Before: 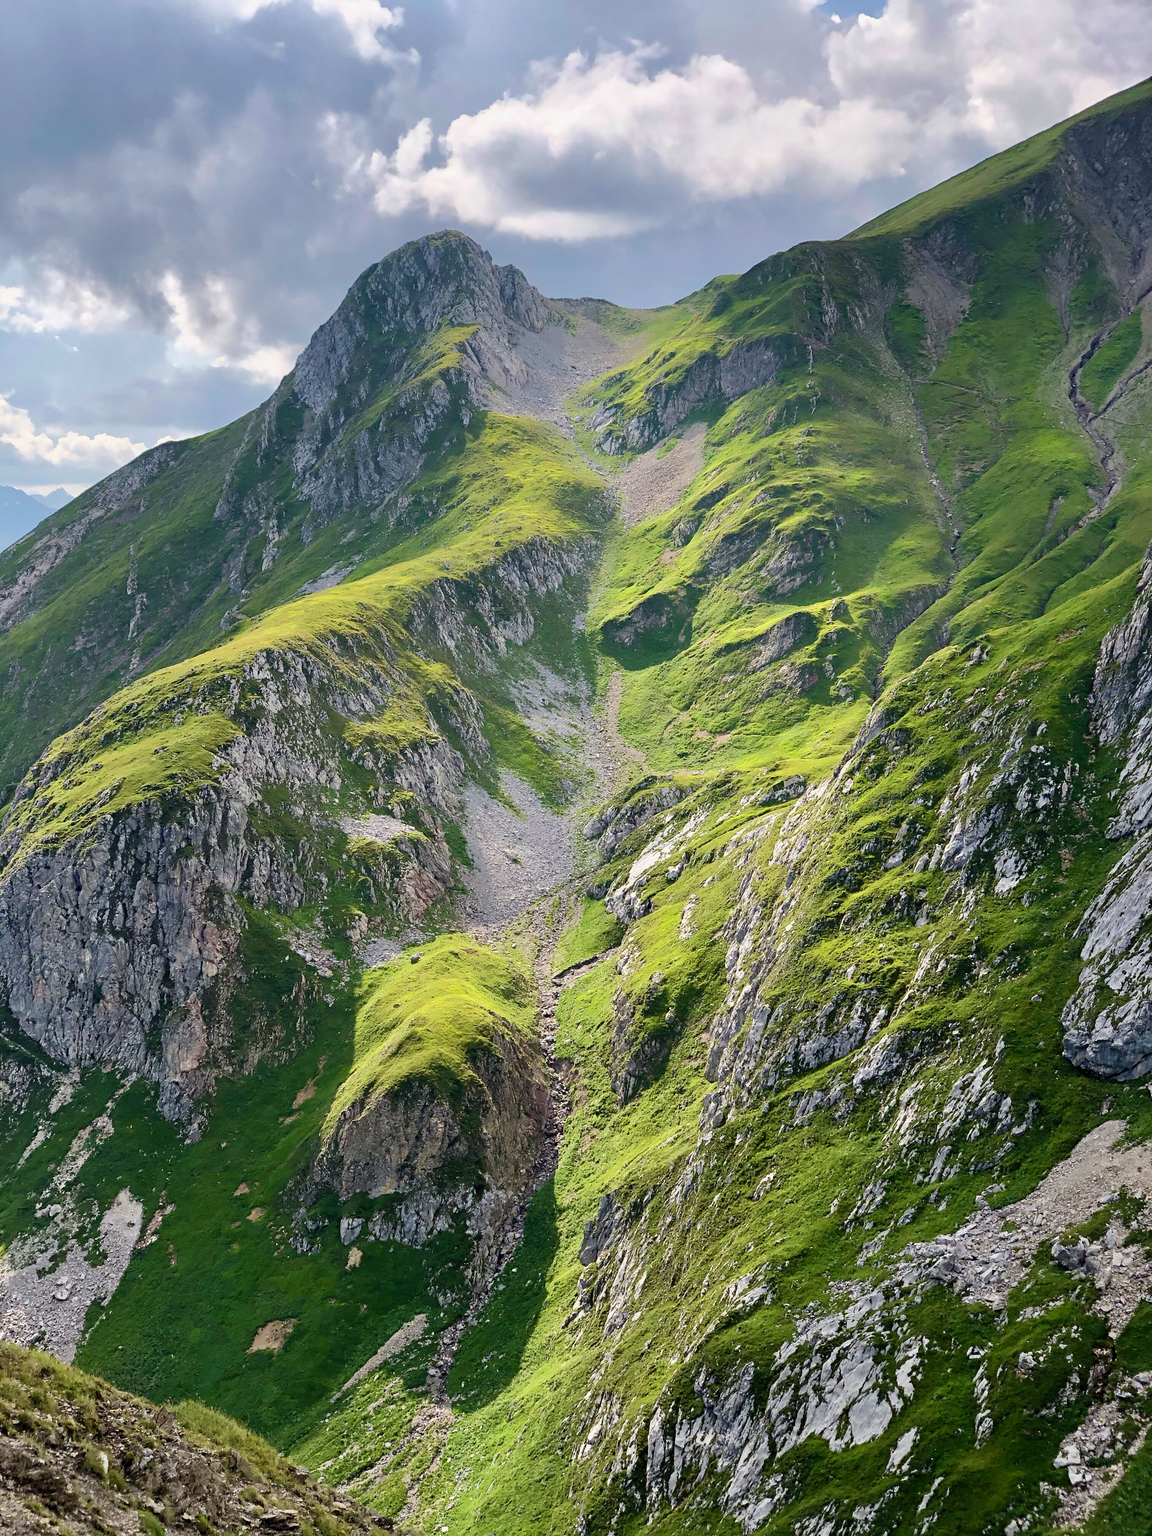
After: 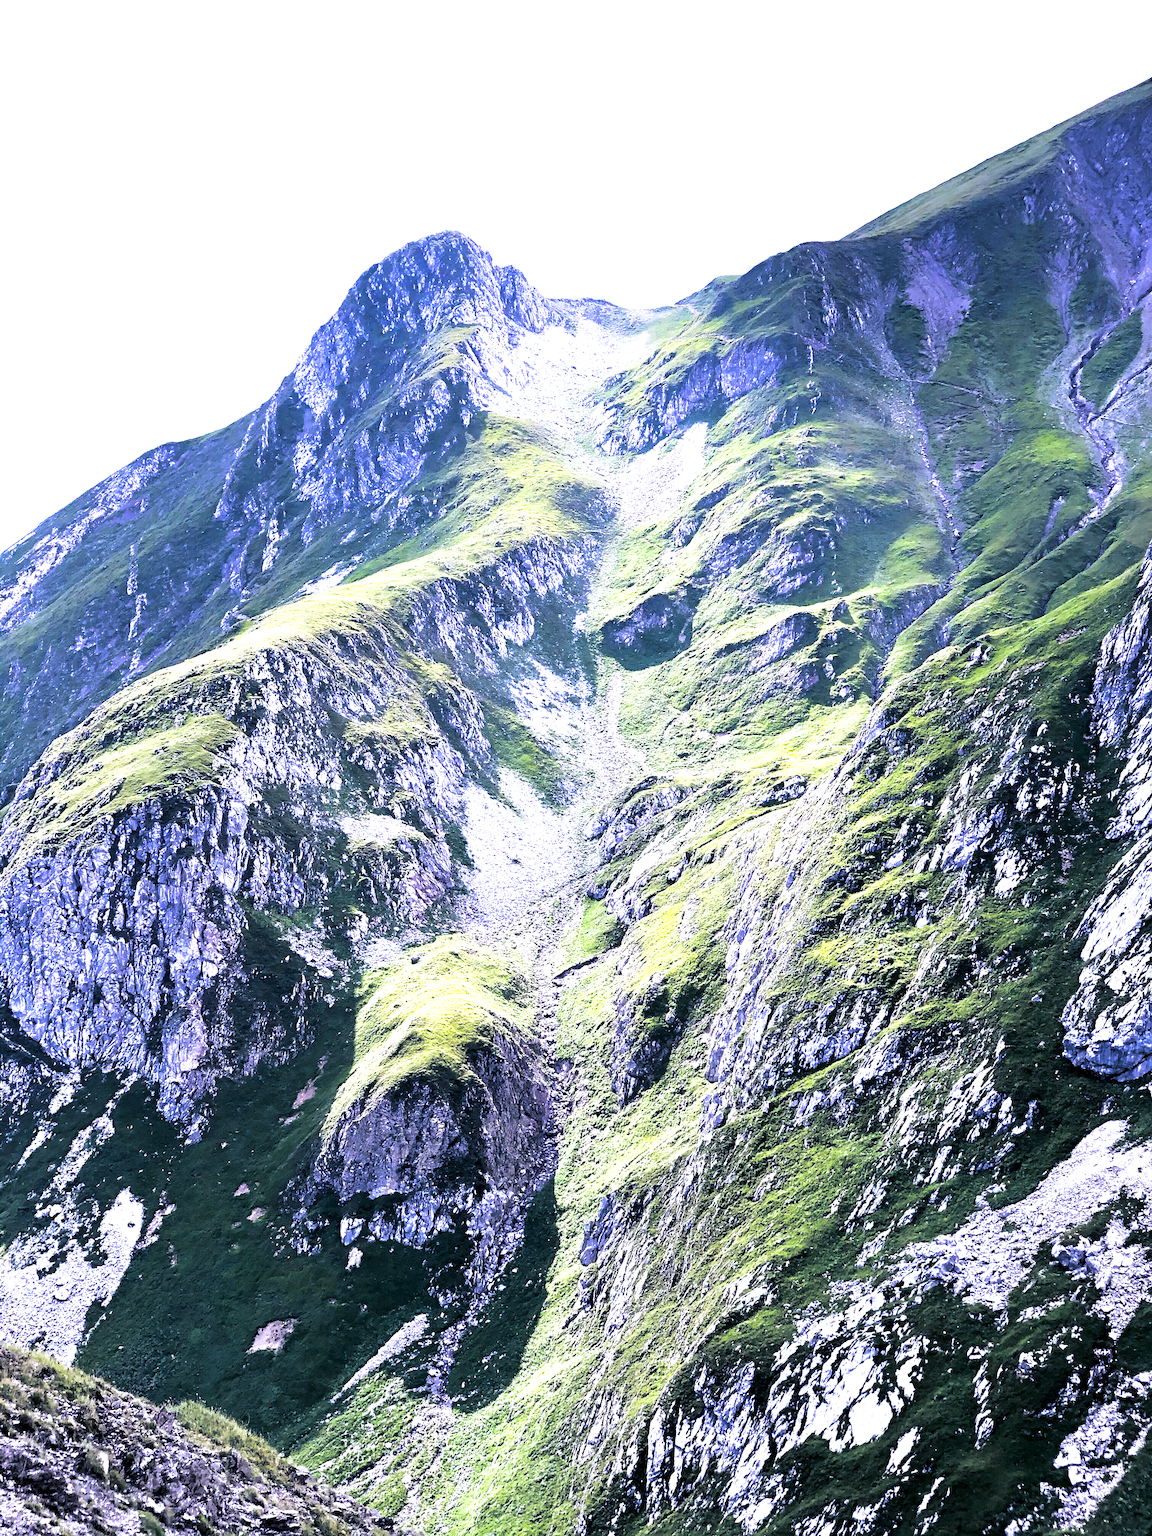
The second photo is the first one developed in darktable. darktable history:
white balance: red 0.98, blue 1.61
exposure: black level correction 0.001, exposure 0.5 EV, compensate exposure bias true, compensate highlight preservation false
tone equalizer: -8 EV -0.75 EV, -7 EV -0.7 EV, -6 EV -0.6 EV, -5 EV -0.4 EV, -3 EV 0.4 EV, -2 EV 0.6 EV, -1 EV 0.7 EV, +0 EV 0.75 EV, edges refinement/feathering 500, mask exposure compensation -1.57 EV, preserve details no
split-toning: shadows › hue 230.4°
